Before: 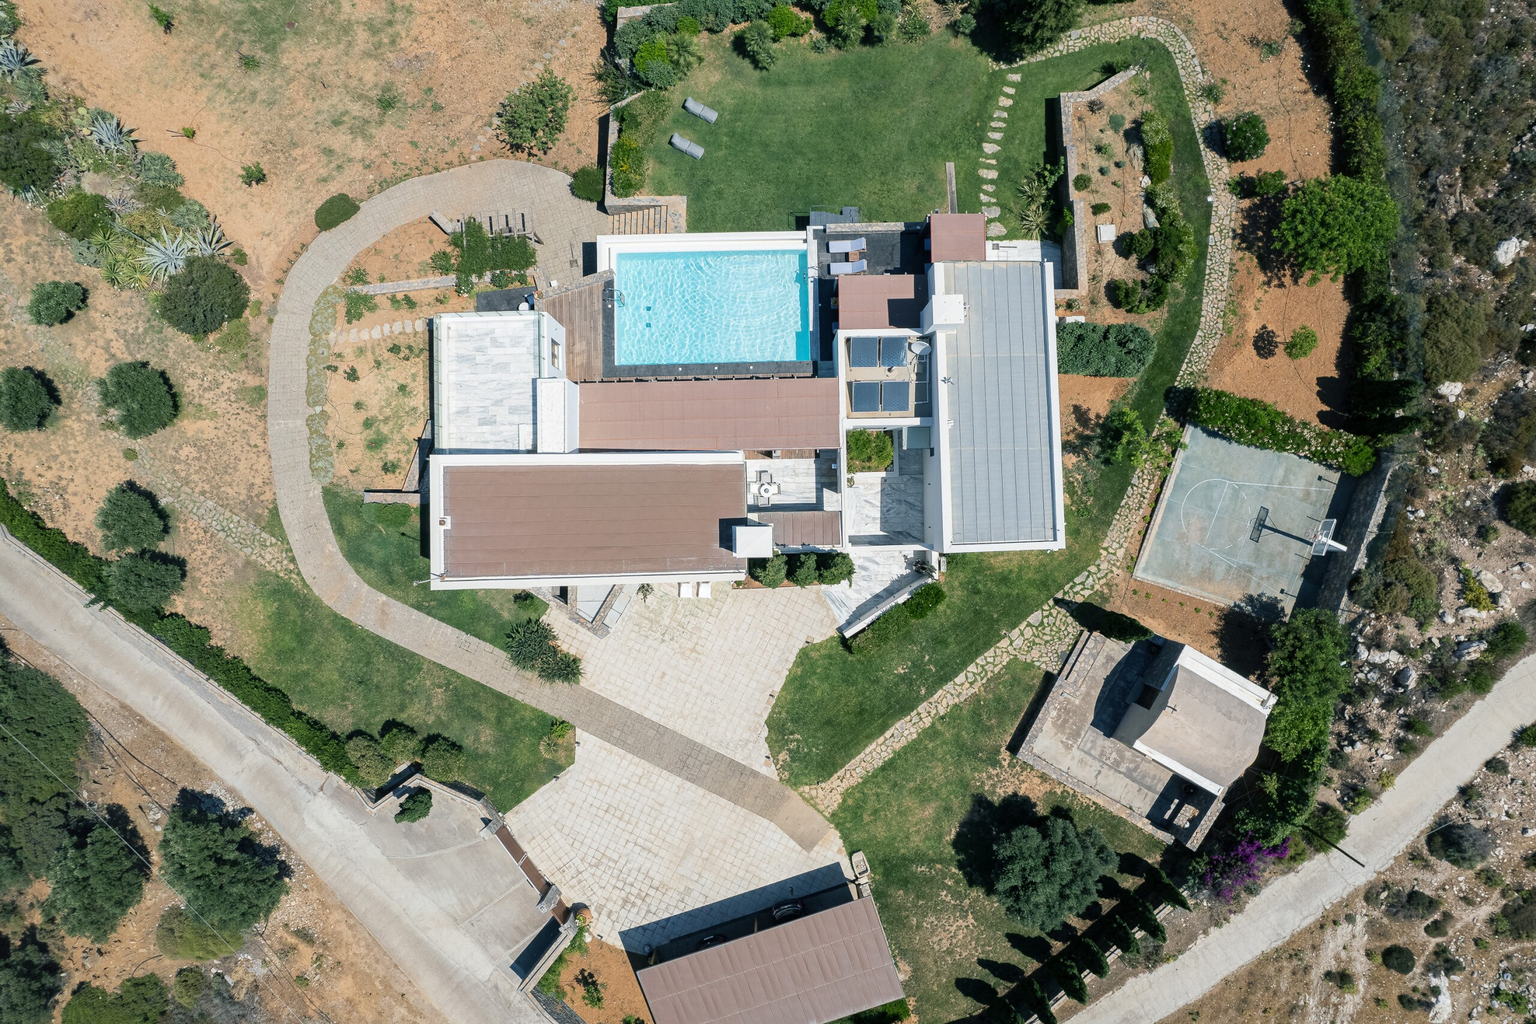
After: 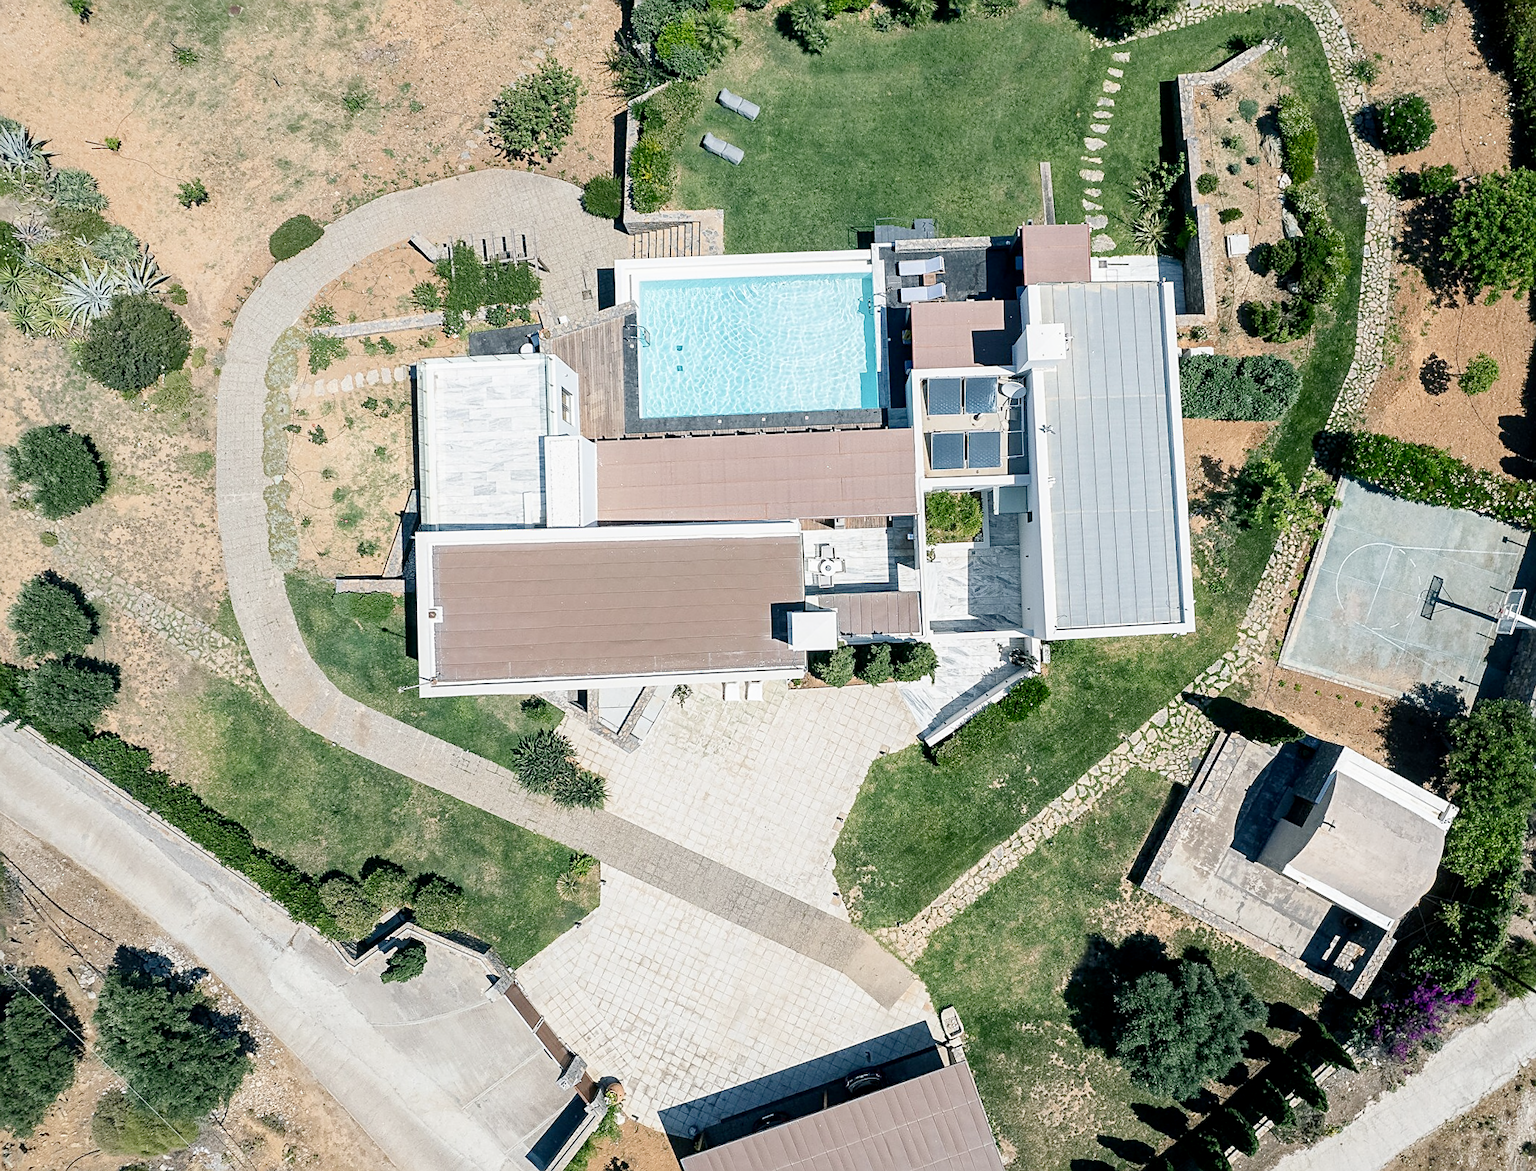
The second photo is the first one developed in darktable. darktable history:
tone curve: curves: ch0 [(0, 0) (0.389, 0.458) (0.745, 0.82) (0.849, 0.917) (0.919, 0.969) (1, 1)]; ch1 [(0, 0) (0.437, 0.404) (0.5, 0.5) (0.529, 0.55) (0.58, 0.6) (0.616, 0.649) (1, 1)]; ch2 [(0, 0) (0.442, 0.428) (0.5, 0.5) (0.525, 0.543) (0.585, 0.62) (1, 1)], preserve colors none
sharpen: amount 0.561
filmic rgb: black relative exposure -14.98 EV, white relative exposure 3 EV, threshold 2.97 EV, target black luminance 0%, hardness 9.29, latitude 98.13%, contrast 0.91, shadows ↔ highlights balance 0.445%, preserve chrominance no, color science v4 (2020), type of noise poissonian, enable highlight reconstruction true
crop and rotate: angle 1.11°, left 4.554%, top 1.217%, right 11.352%, bottom 2.485%
local contrast: highlights 107%, shadows 98%, detail 119%, midtone range 0.2
contrast brightness saturation: contrast 0.141
